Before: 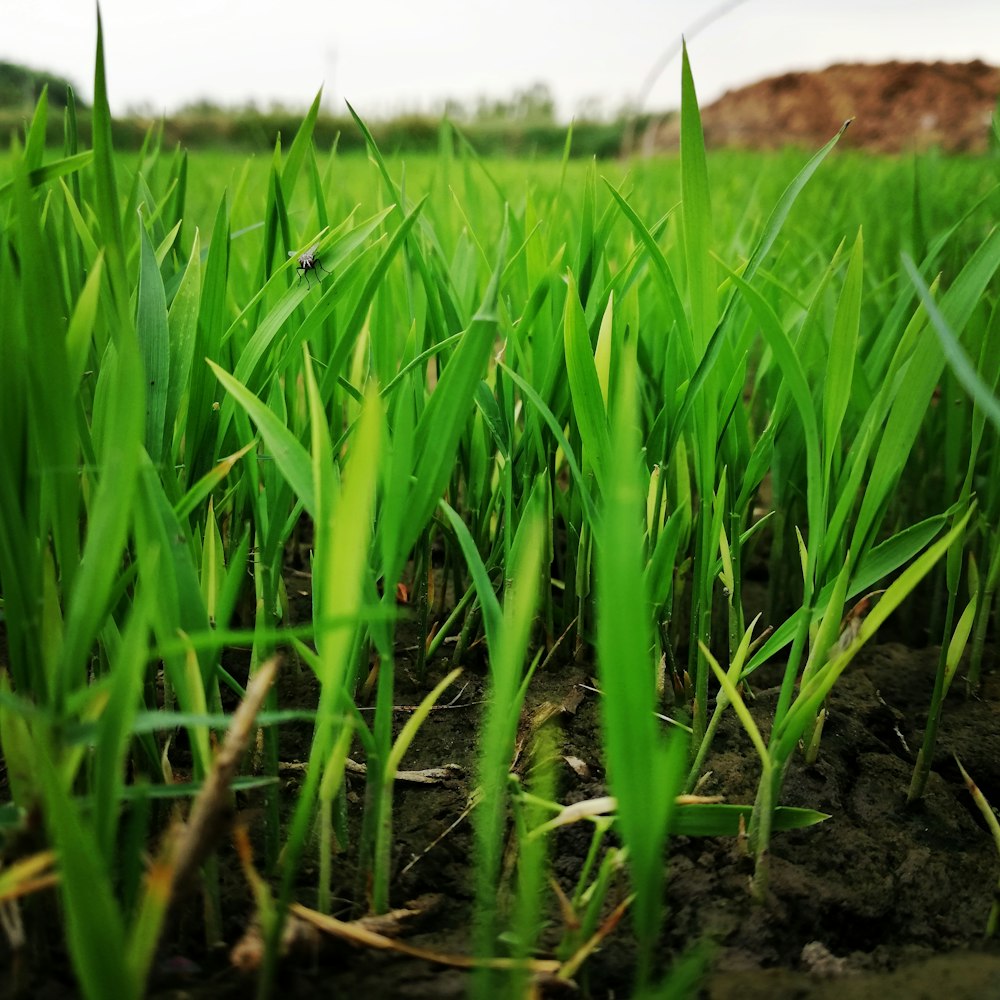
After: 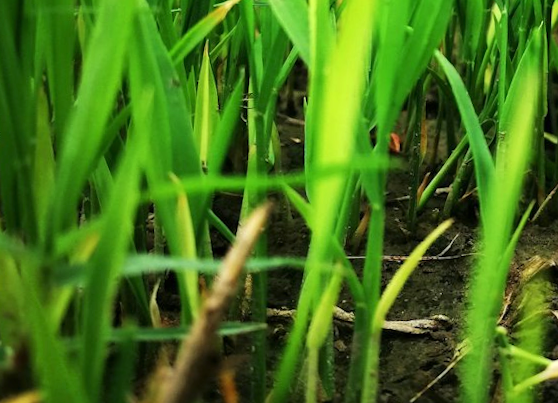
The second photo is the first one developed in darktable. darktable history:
exposure: black level correction 0, exposure 0.7 EV, compensate exposure bias true, compensate highlight preservation false
rotate and perspective: rotation 1.57°, crop left 0.018, crop right 0.982, crop top 0.039, crop bottom 0.961
crop: top 44.483%, right 43.593%, bottom 12.892%
